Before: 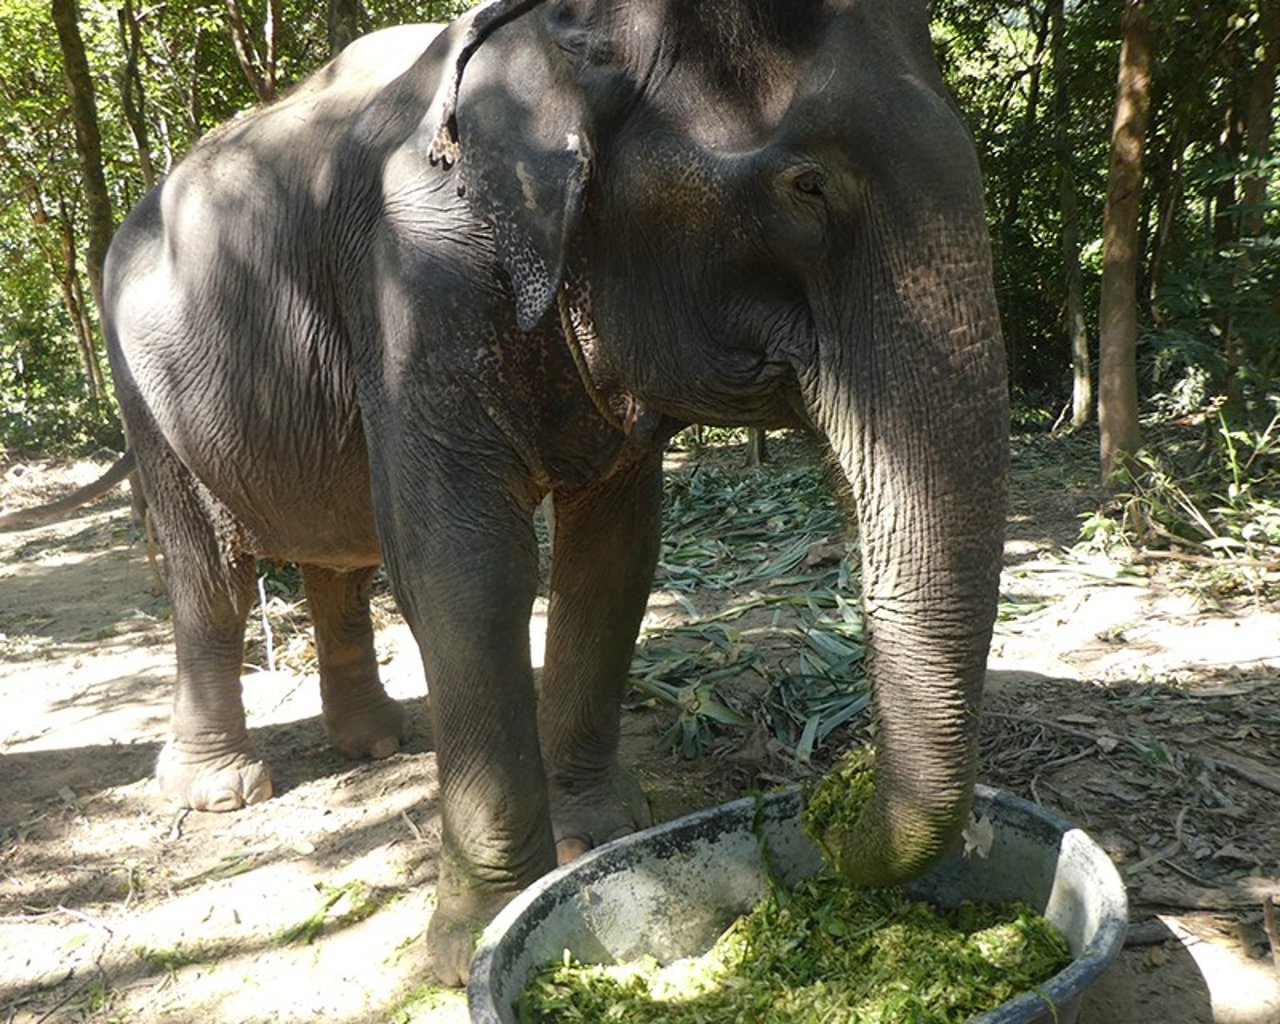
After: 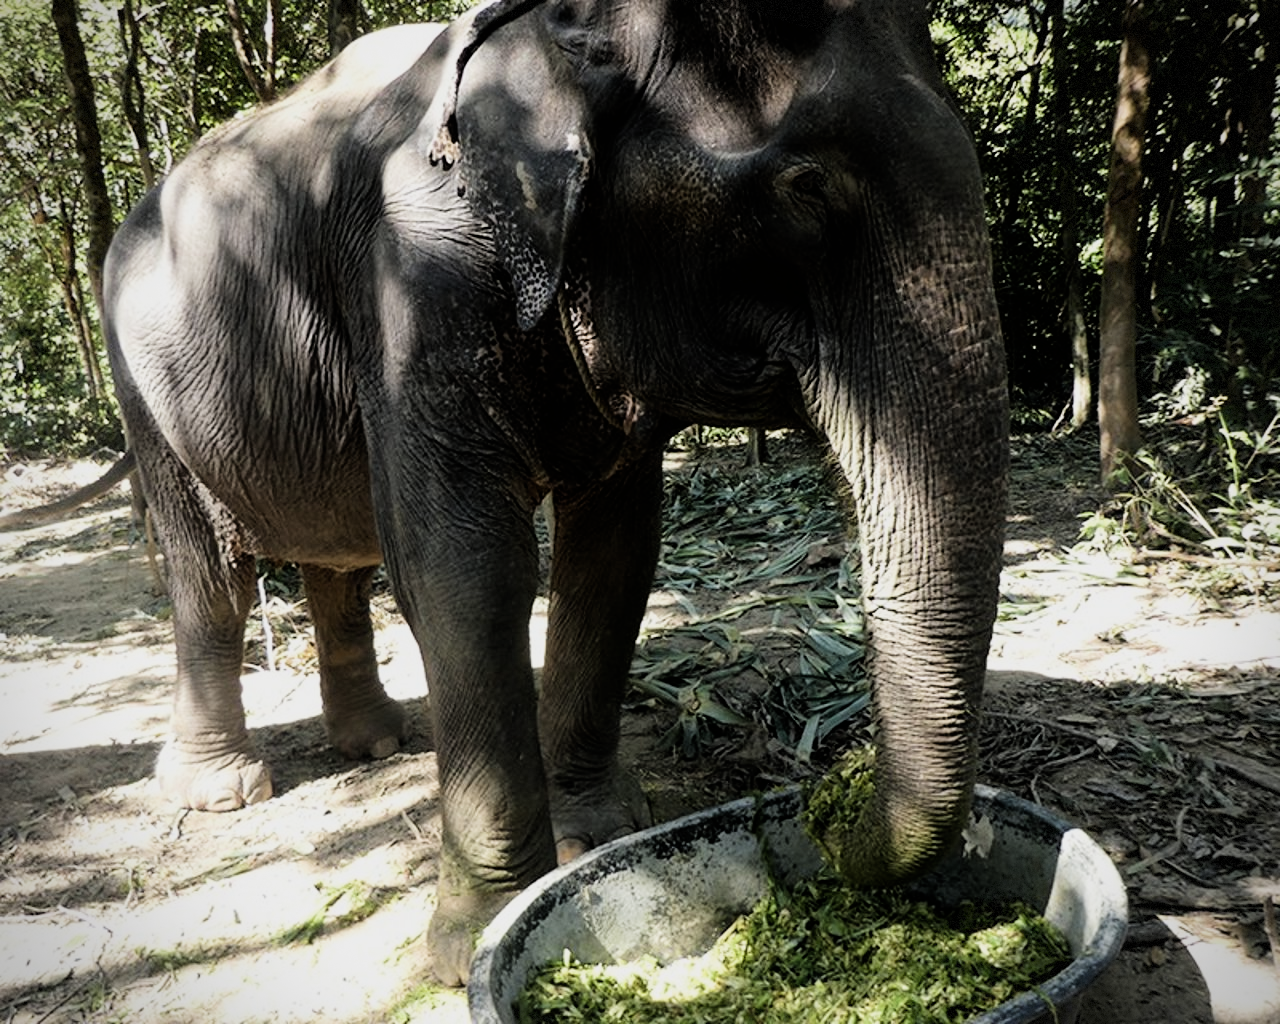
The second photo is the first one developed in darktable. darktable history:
vignetting: brightness -0.408, saturation -0.294, dithering 8-bit output
filmic rgb: black relative exposure -5 EV, white relative exposure 3.54 EV, hardness 3.16, contrast 1.389, highlights saturation mix -30.39%
color zones: curves: ch0 [(0.25, 0.5) (0.428, 0.473) (0.75, 0.5)]; ch1 [(0.243, 0.479) (0.398, 0.452) (0.75, 0.5)]
